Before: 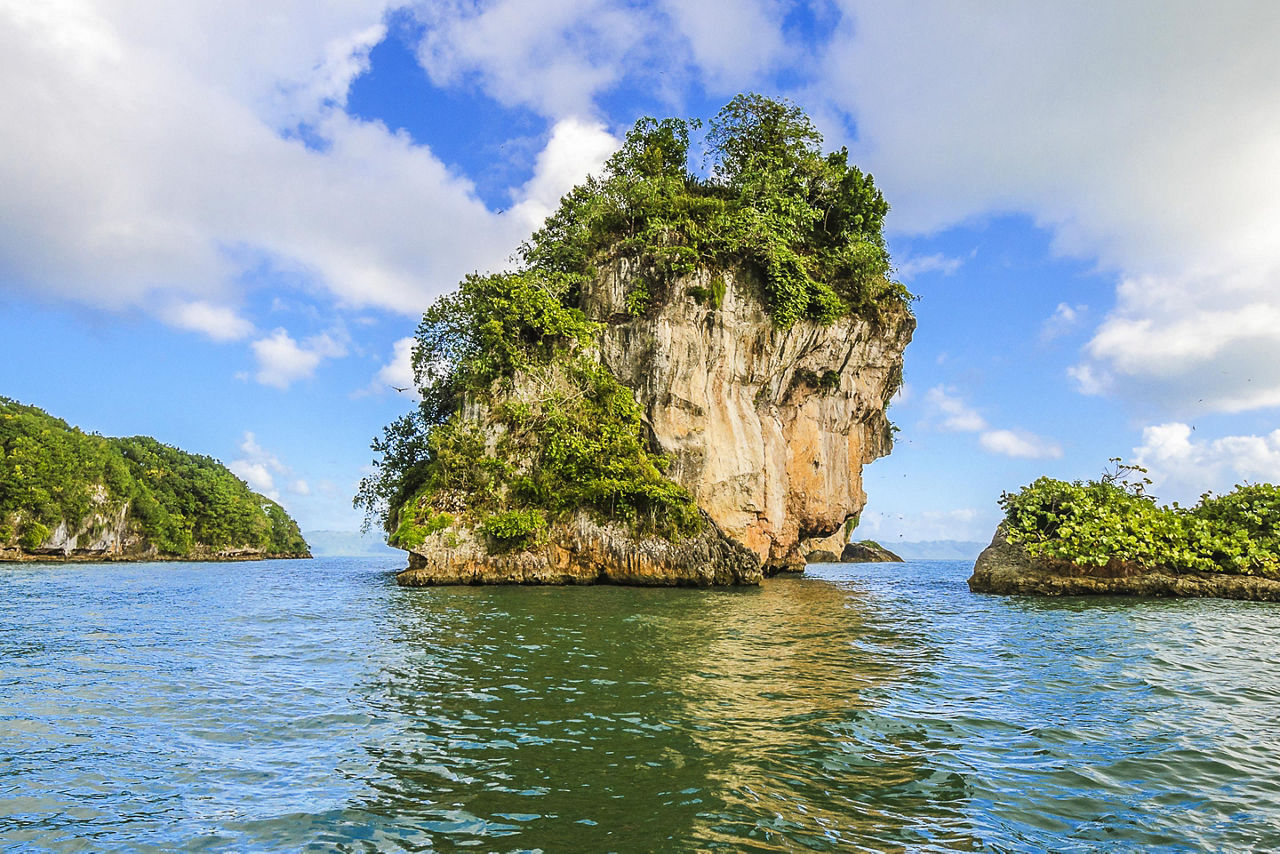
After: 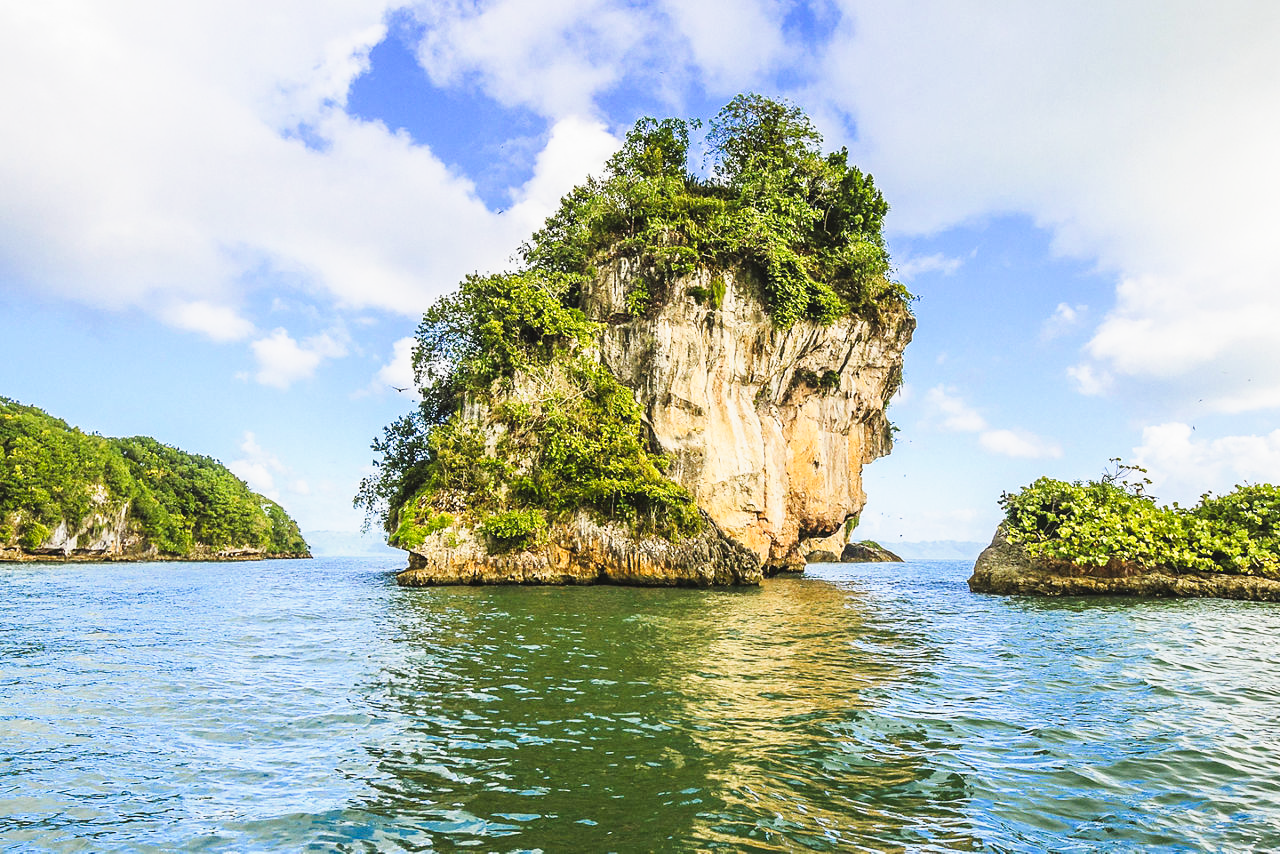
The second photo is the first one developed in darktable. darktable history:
tone curve: curves: ch0 [(0.003, 0.029) (0.202, 0.232) (0.46, 0.56) (0.611, 0.739) (0.843, 0.941) (1, 0.99)]; ch1 [(0, 0) (0.35, 0.356) (0.45, 0.453) (0.508, 0.515) (0.617, 0.601) (1, 1)]; ch2 [(0, 0) (0.456, 0.469) (0.5, 0.5) (0.556, 0.566) (0.635, 0.642) (1, 1)], preserve colors none
exposure: exposure 0.021 EV, compensate exposure bias true, compensate highlight preservation false
